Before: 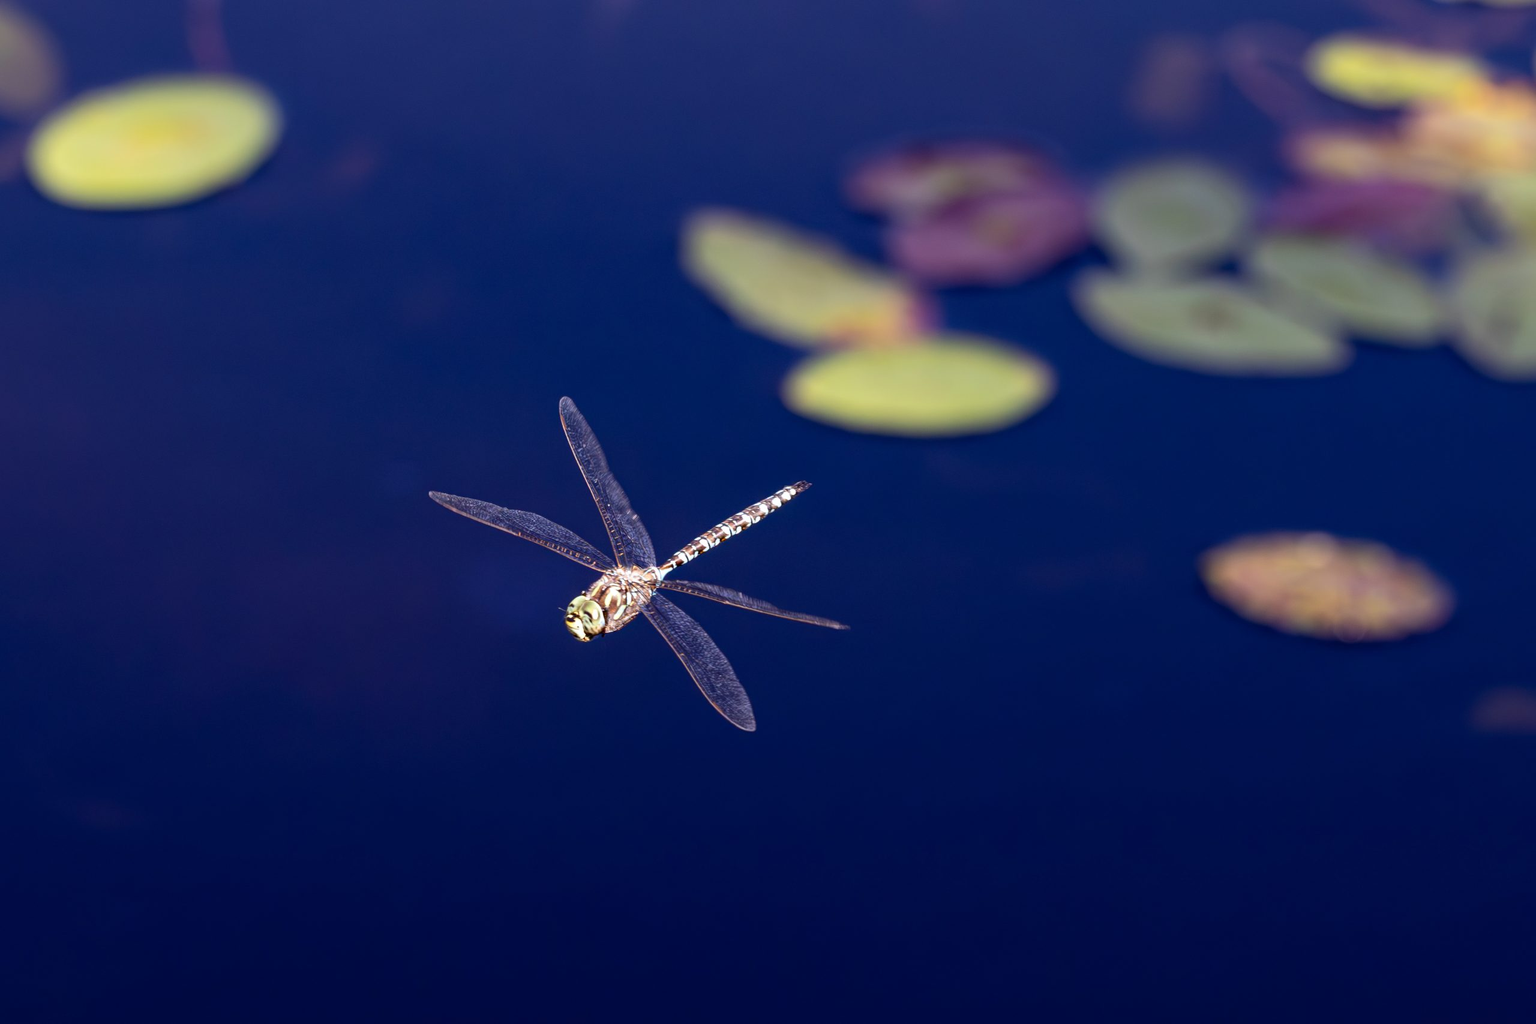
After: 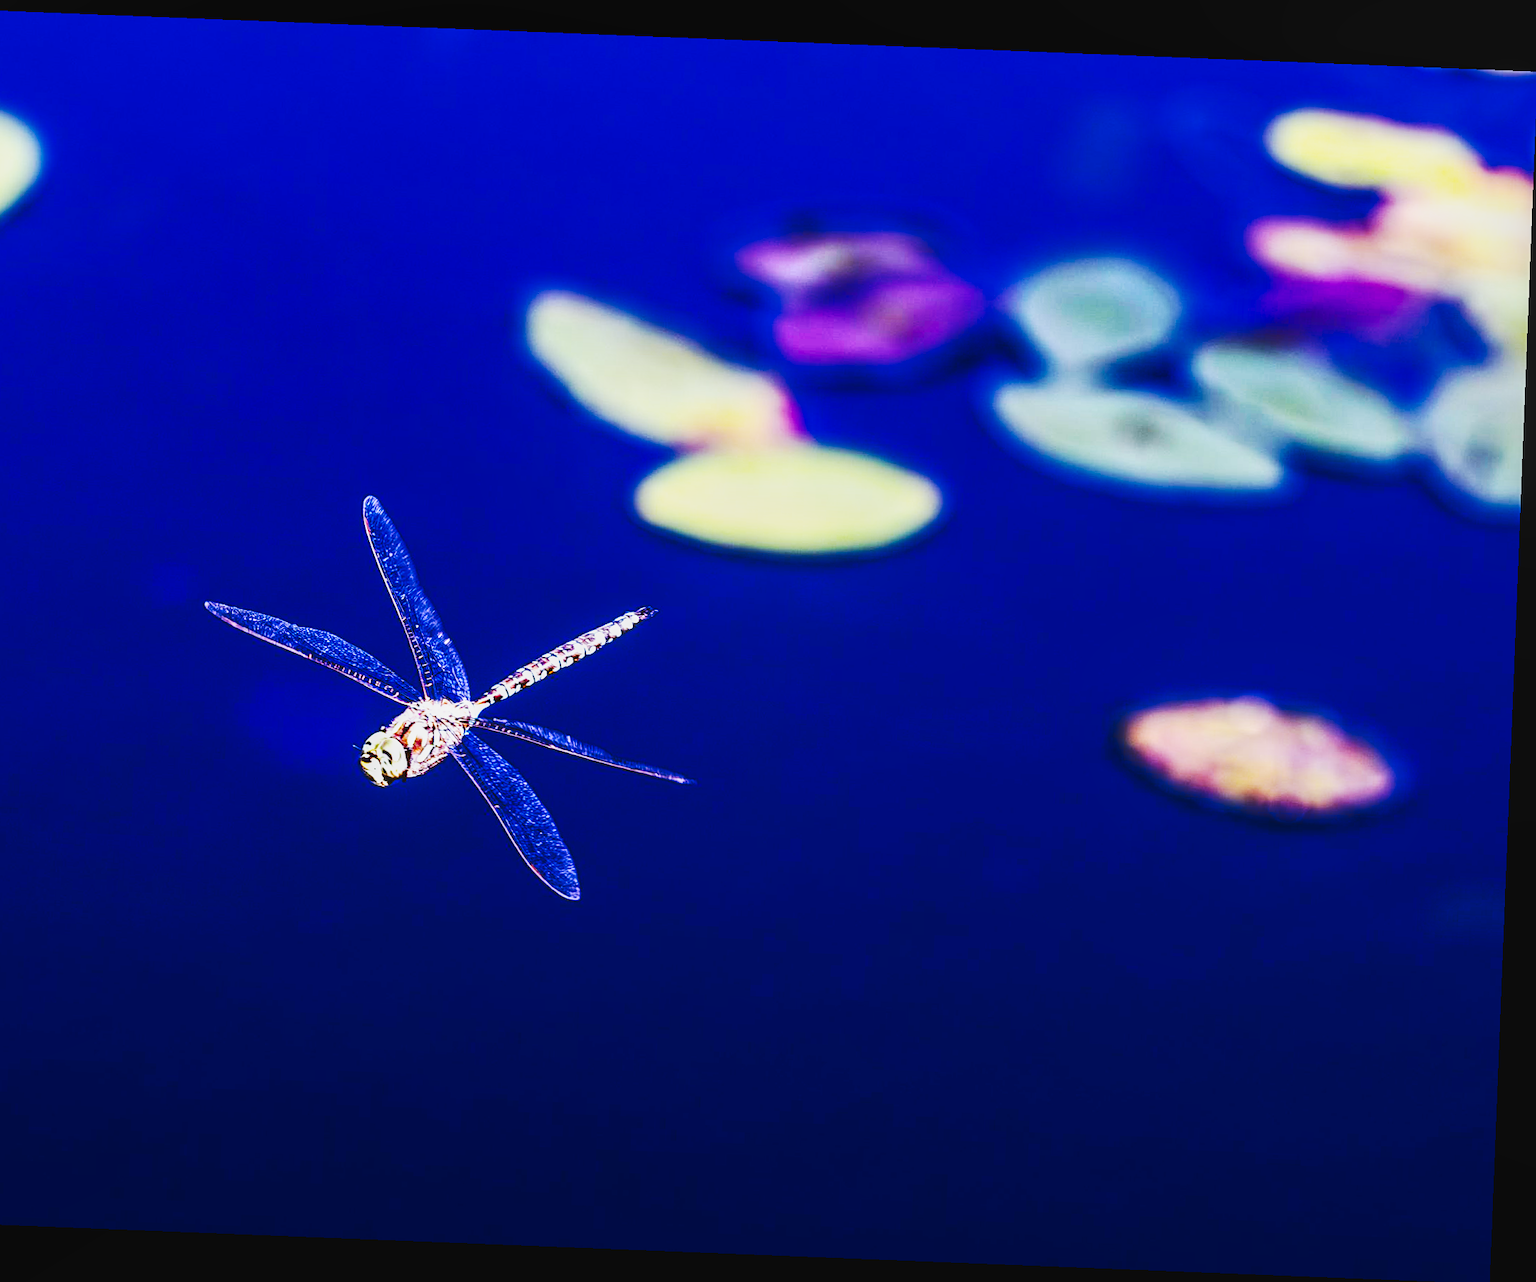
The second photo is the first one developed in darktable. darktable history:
sharpen: amount 0.2
base curve: curves: ch0 [(0, 0.015) (0.085, 0.116) (0.134, 0.298) (0.19, 0.545) (0.296, 0.764) (0.599, 0.982) (1, 1)], preserve colors none
crop: left 17.582%, bottom 0.031%
local contrast: on, module defaults
contrast brightness saturation: contrast 0.13, brightness -0.24, saturation 0.14
rotate and perspective: rotation 2.27°, automatic cropping off
white balance: red 0.948, green 1.02, blue 1.176
color balance: contrast 6.48%, output saturation 113.3%
